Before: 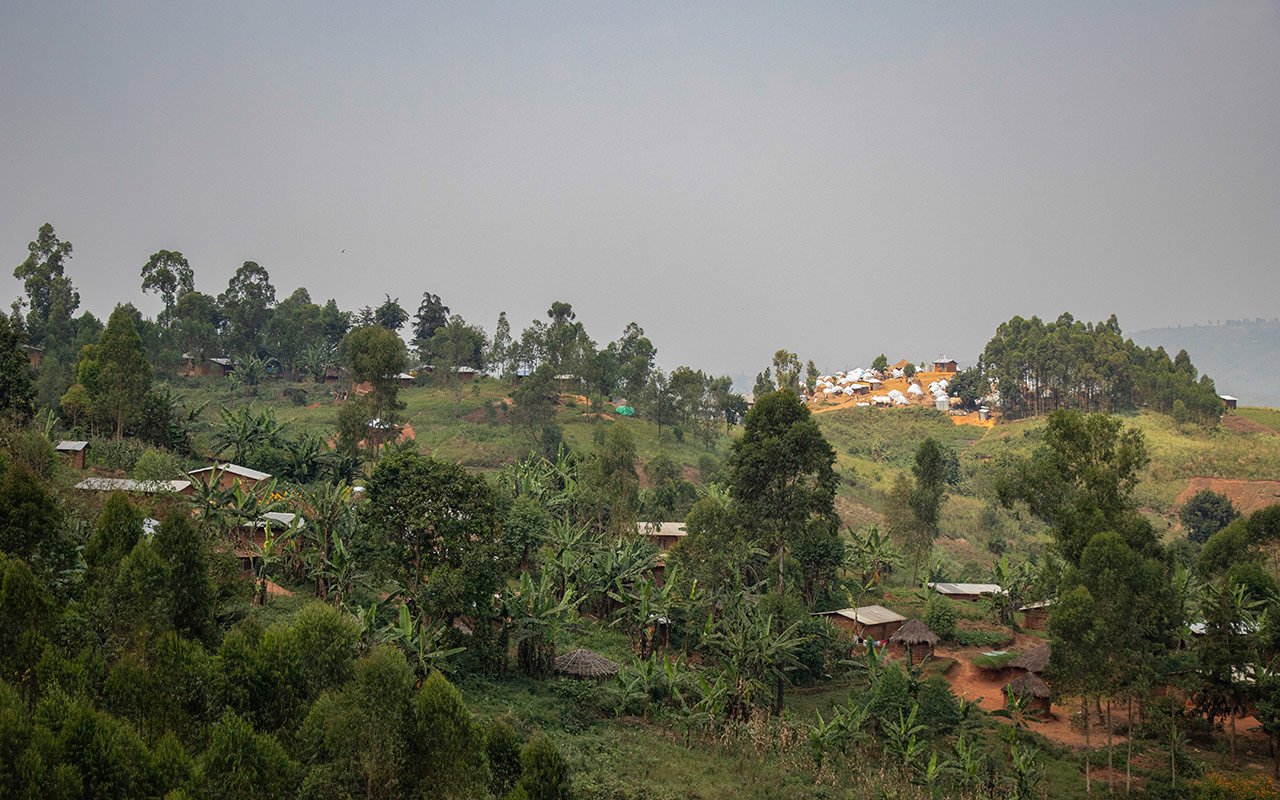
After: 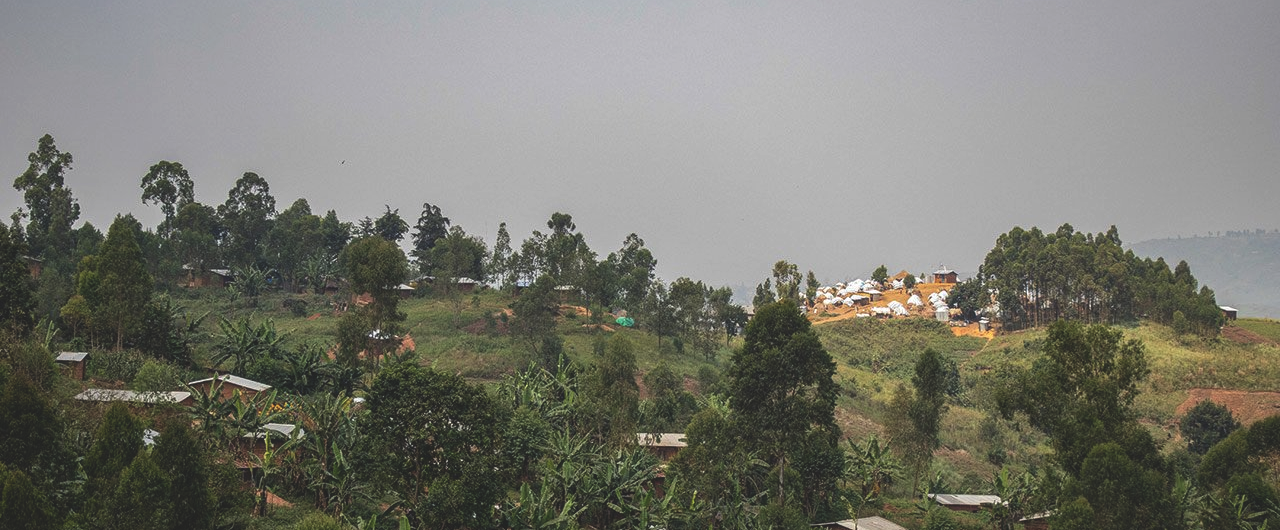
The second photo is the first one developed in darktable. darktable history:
crop: top 11.177%, bottom 22.504%
exposure: black level correction -0.04, exposure 0.062 EV, compensate exposure bias true, compensate highlight preservation false
tone curve: curves: ch0 [(0, 0) (0.153, 0.06) (1, 1)], color space Lab, independent channels, preserve colors none
local contrast: detail 109%
